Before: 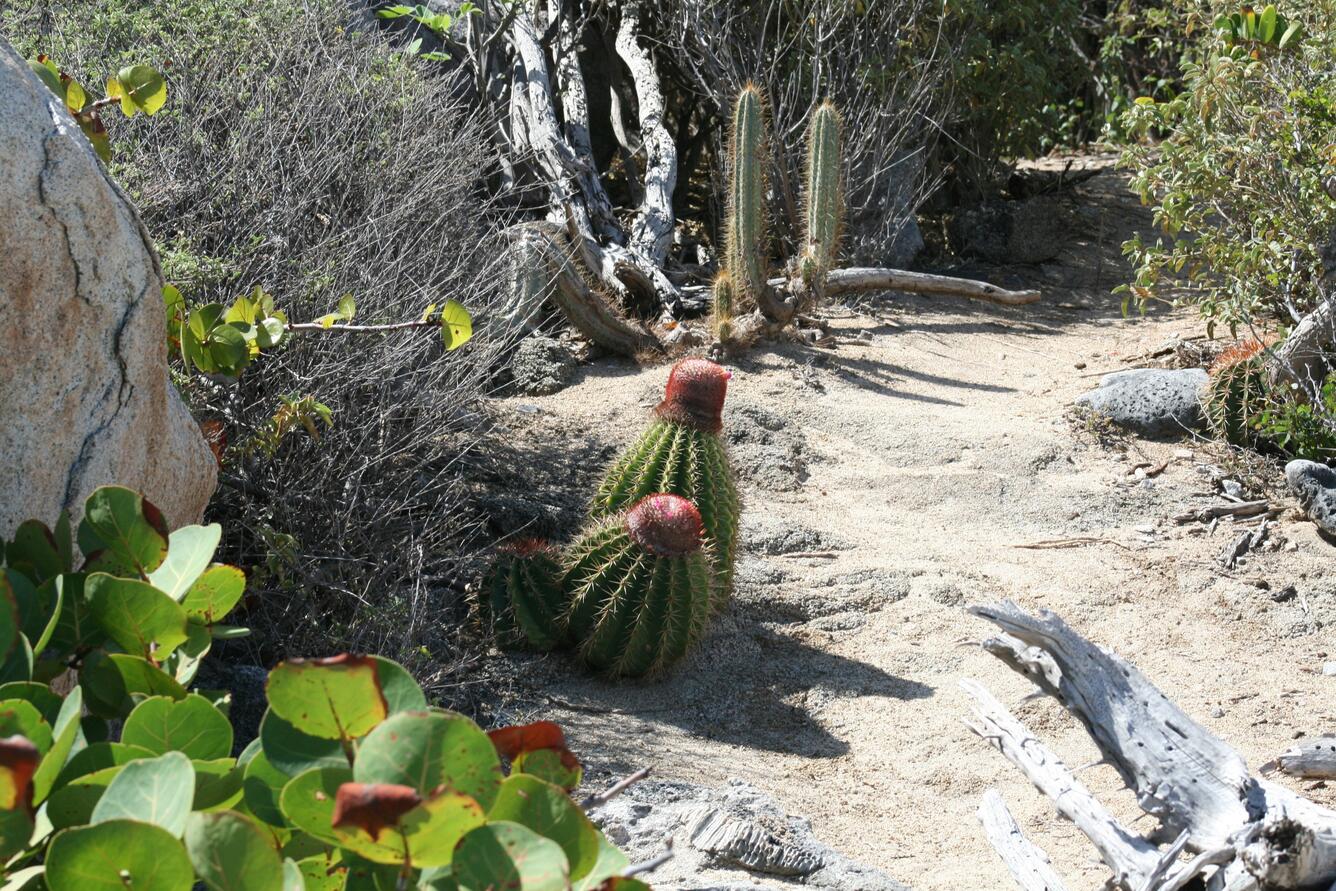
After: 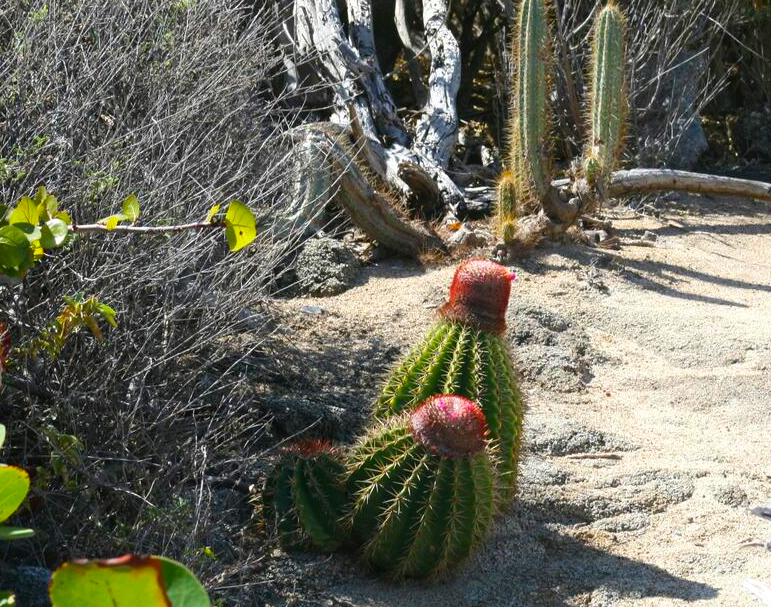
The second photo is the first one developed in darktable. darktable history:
exposure: black level correction -0.001, exposure 0.08 EV, compensate highlight preservation false
crop: left 16.202%, top 11.208%, right 26.045%, bottom 20.557%
color balance rgb: linear chroma grading › global chroma 15%, perceptual saturation grading › global saturation 30%
